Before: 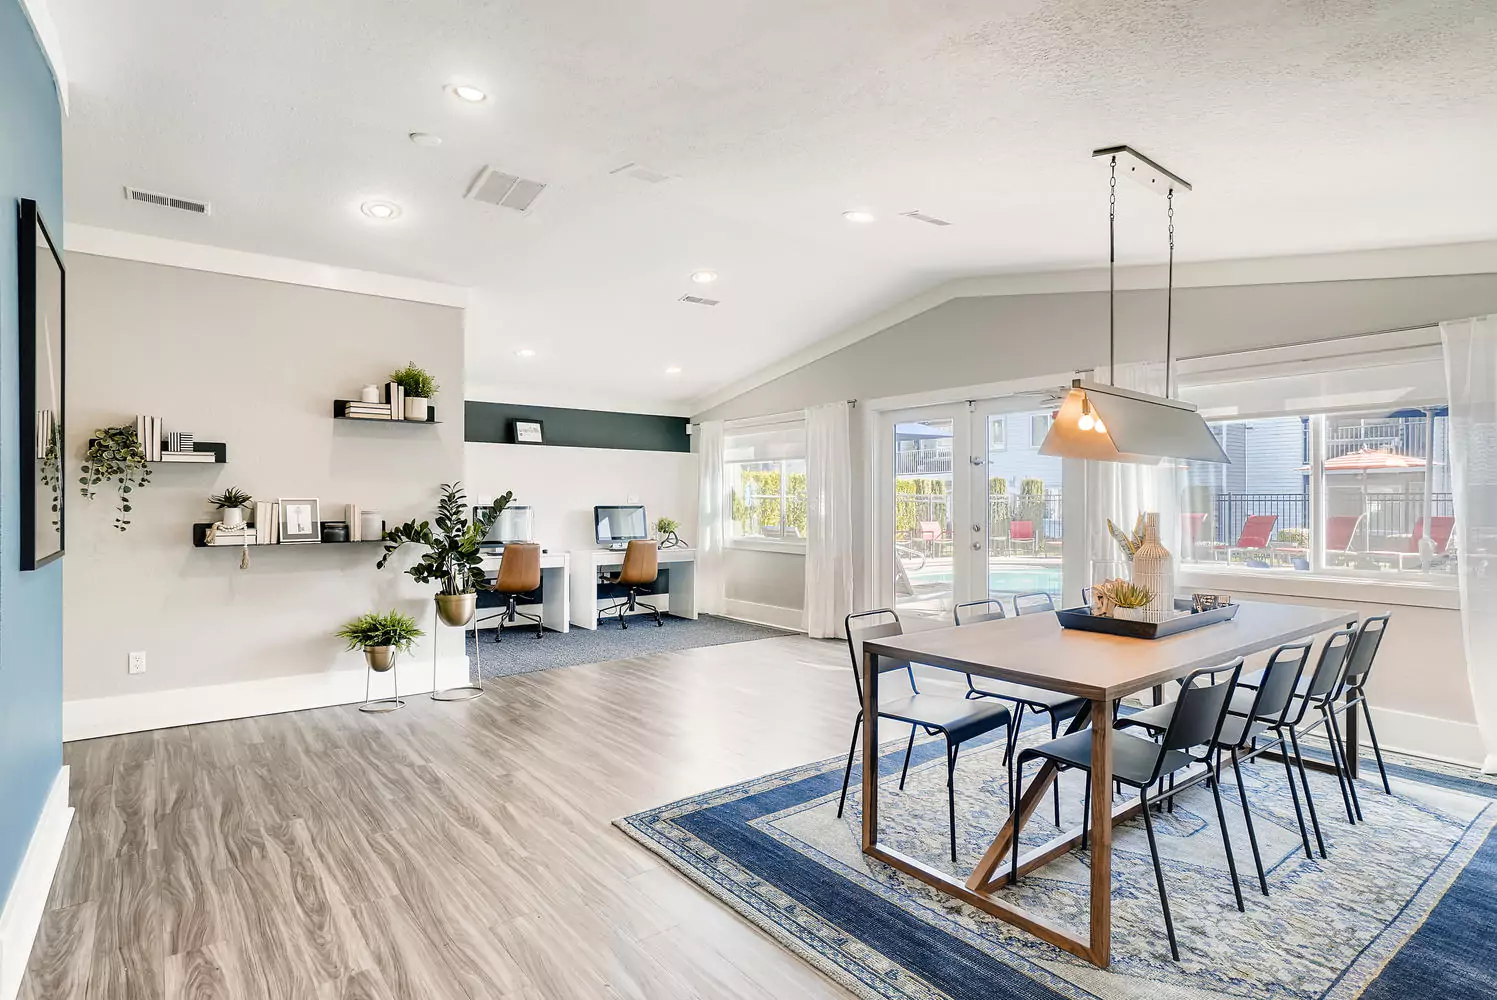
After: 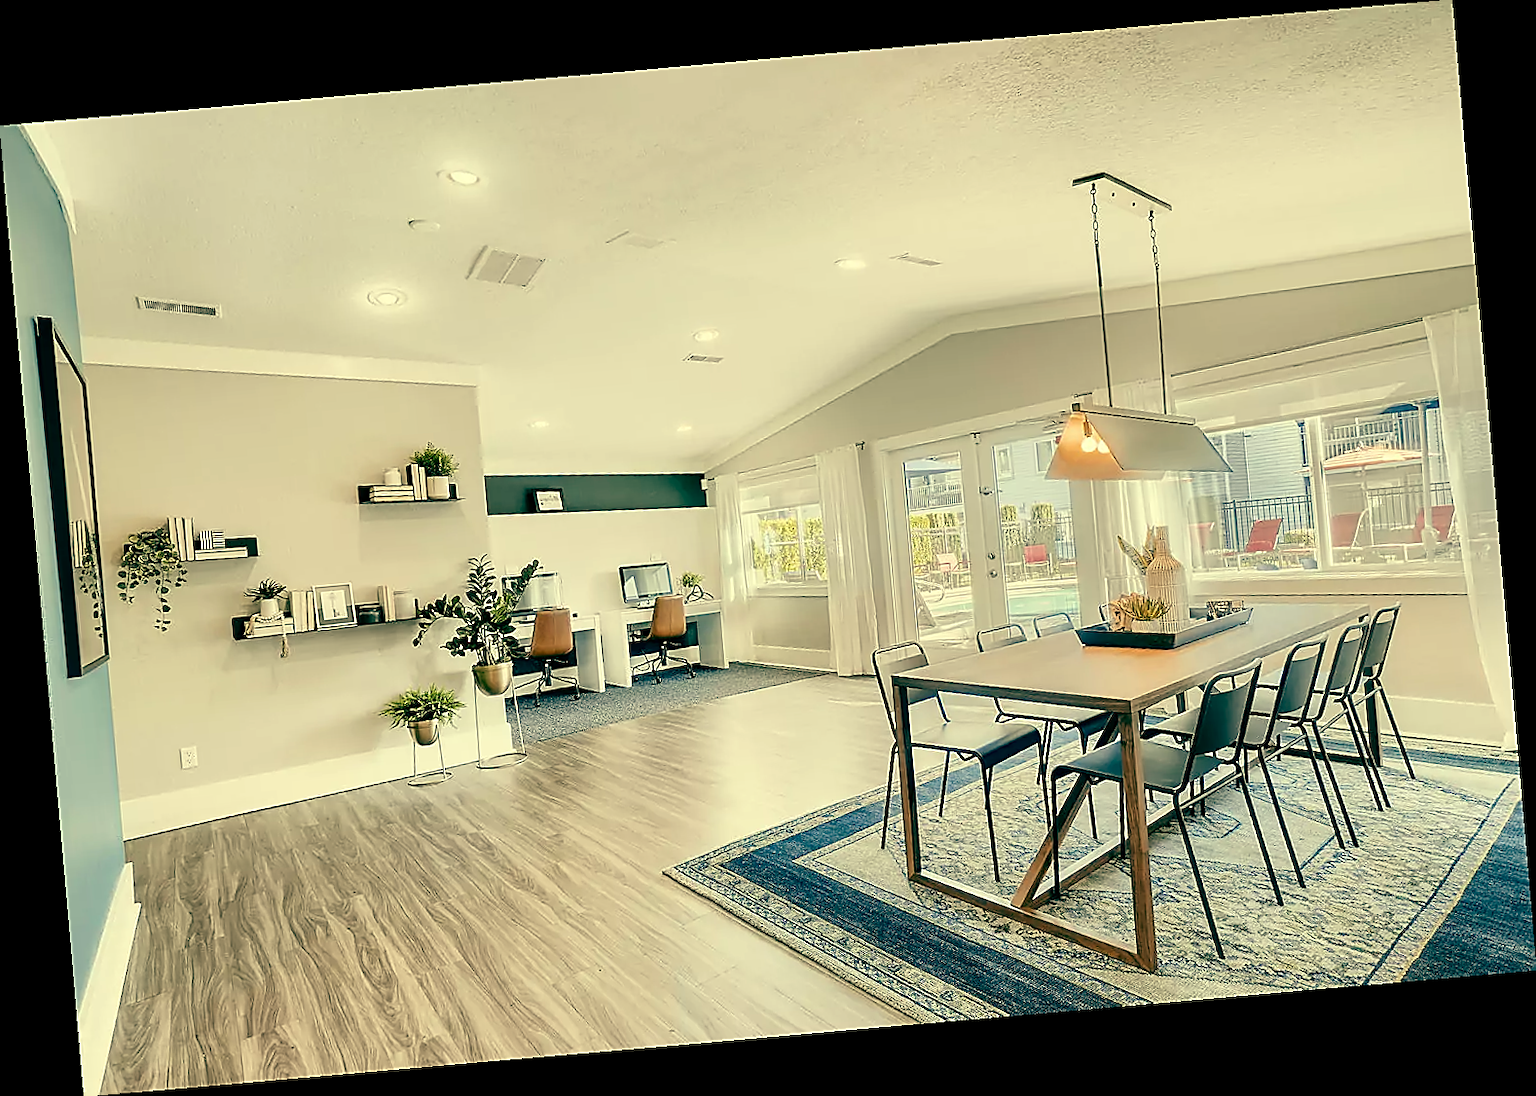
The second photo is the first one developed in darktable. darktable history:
color balance: mode lift, gamma, gain (sRGB), lift [1, 0.69, 1, 1], gamma [1, 1.482, 1, 1], gain [1, 1, 1, 0.802]
rotate and perspective: rotation -4.98°, automatic cropping off
sharpen: radius 1.4, amount 1.25, threshold 0.7
